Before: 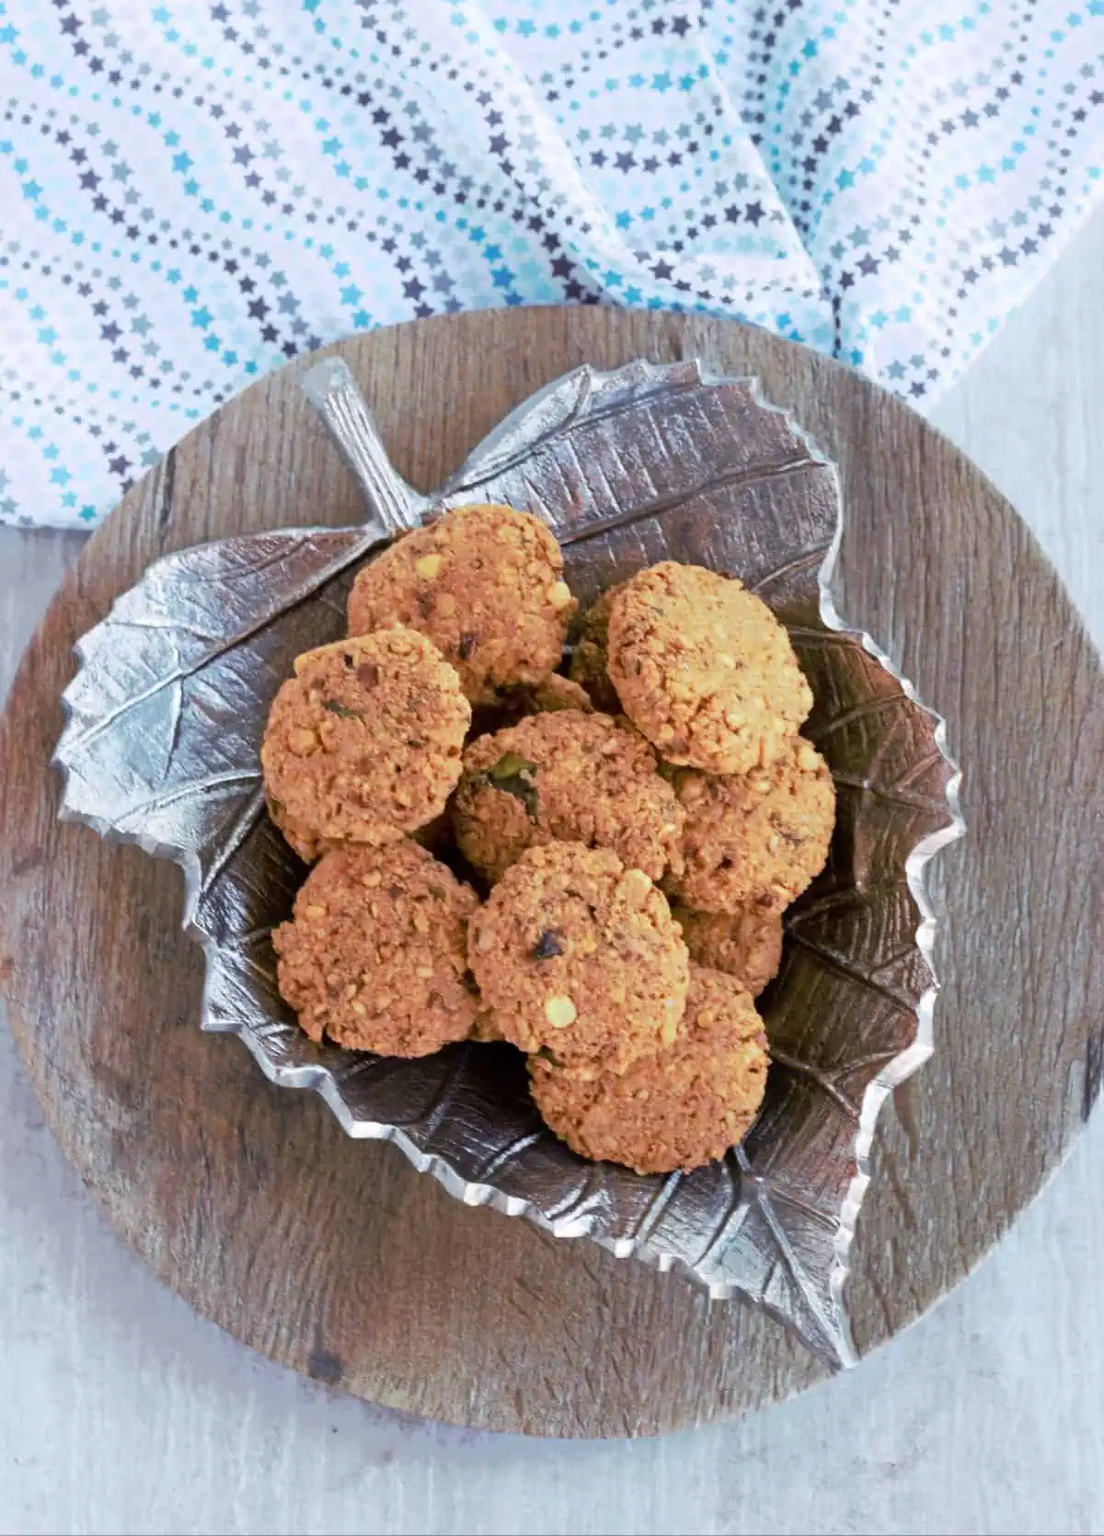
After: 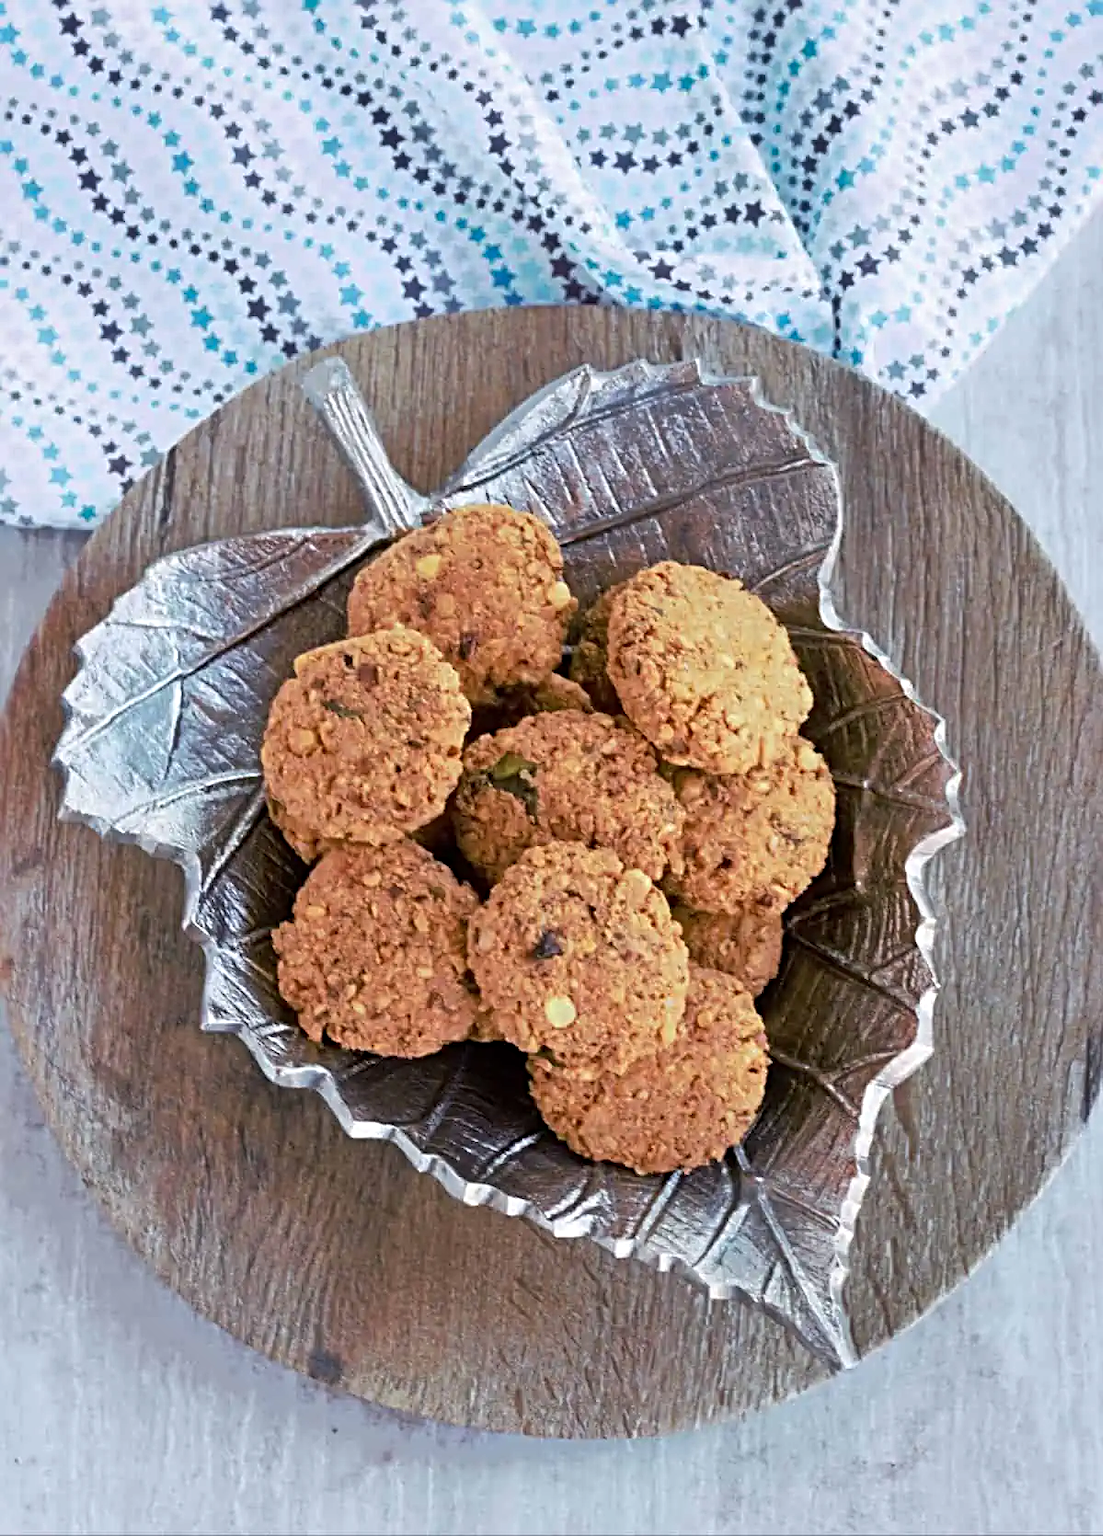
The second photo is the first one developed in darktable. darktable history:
sharpen: radius 3.966
shadows and highlights: shadows 33.21, highlights -46.93, compress 49.6%, soften with gaussian
